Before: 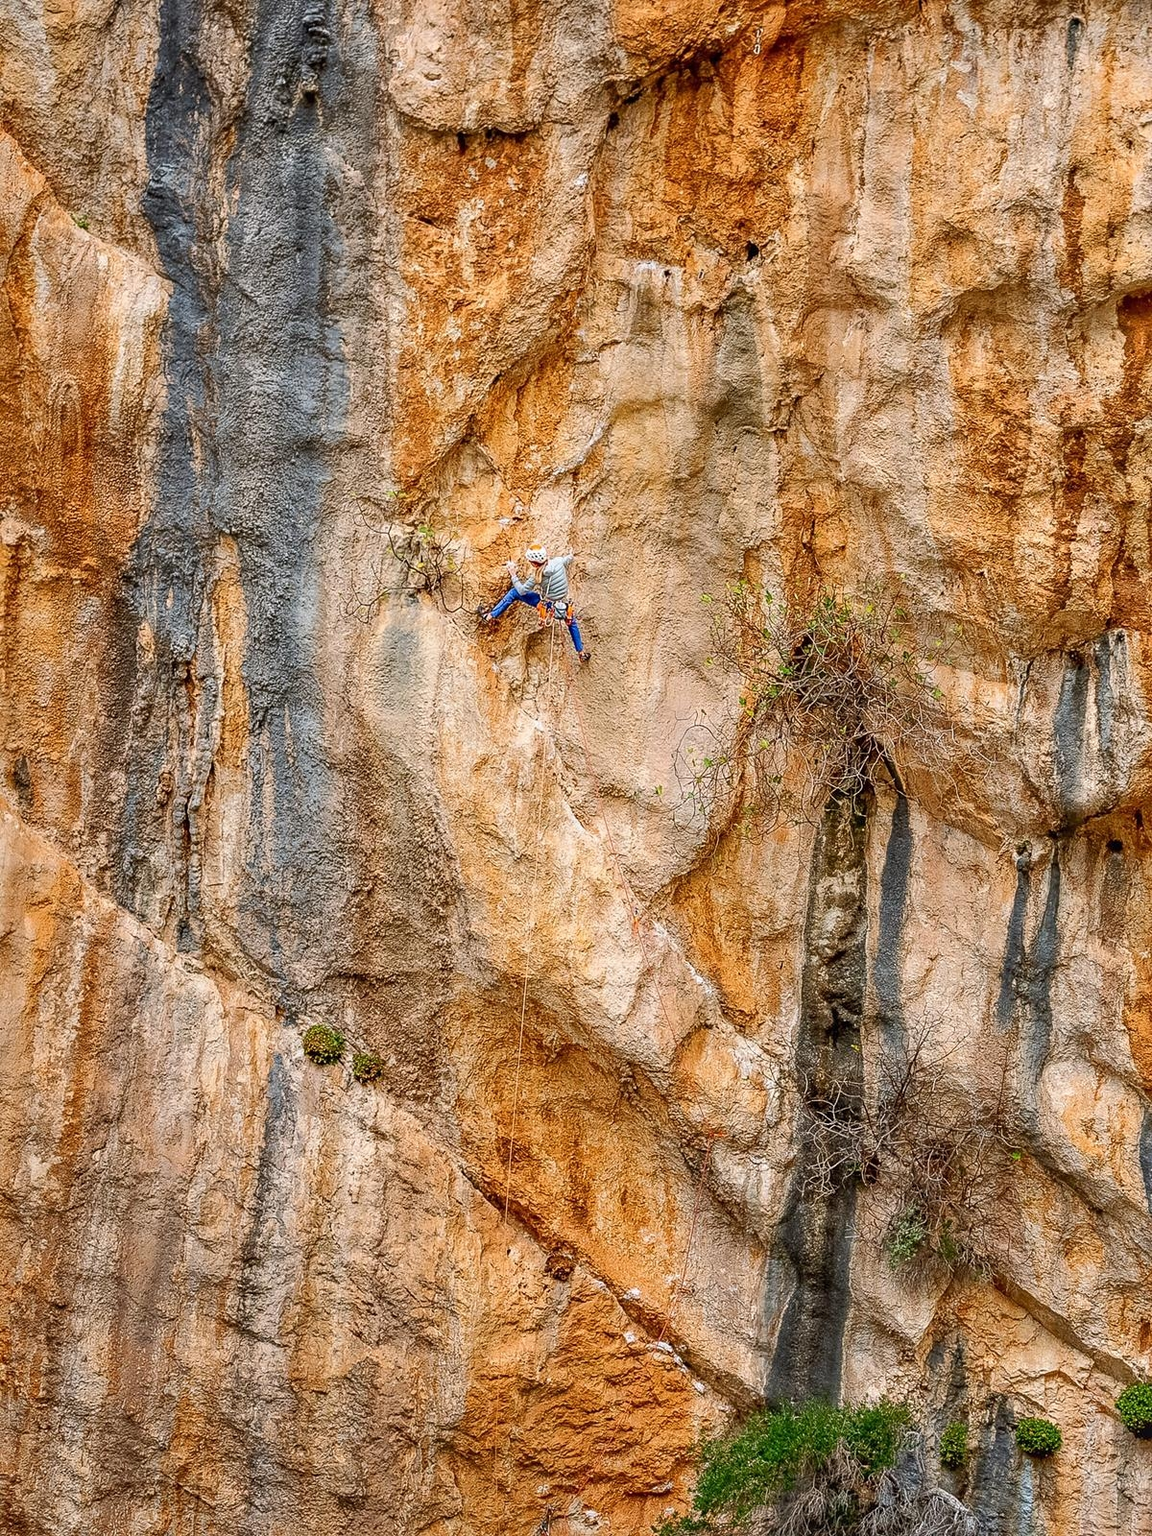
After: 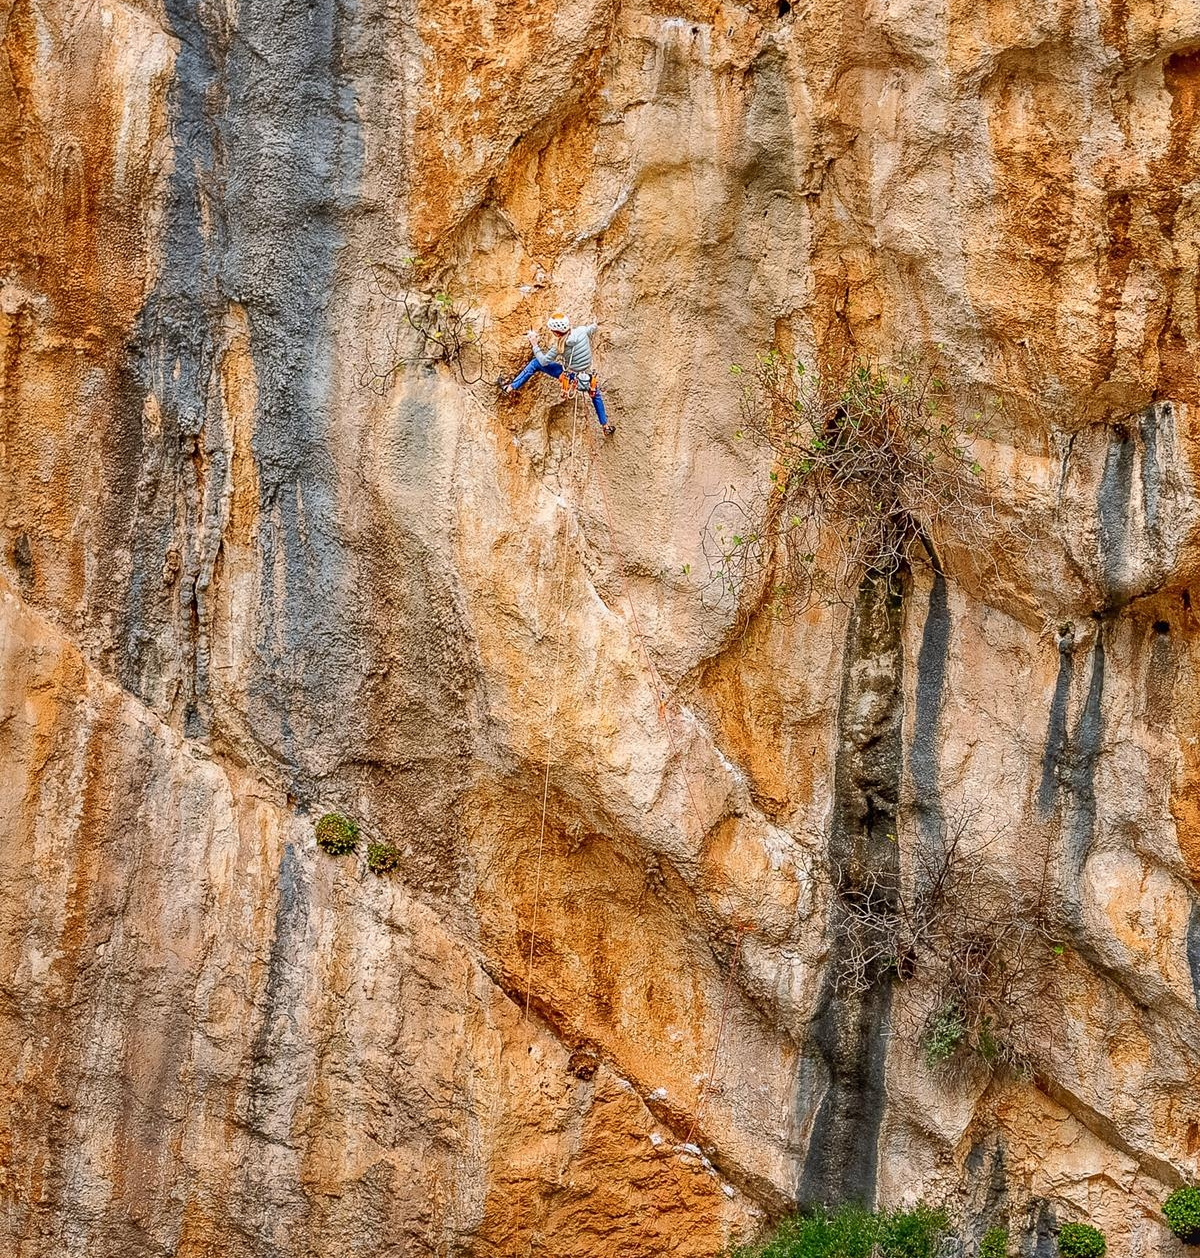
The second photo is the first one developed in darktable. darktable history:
crop and rotate: top 15.896%, bottom 5.456%
